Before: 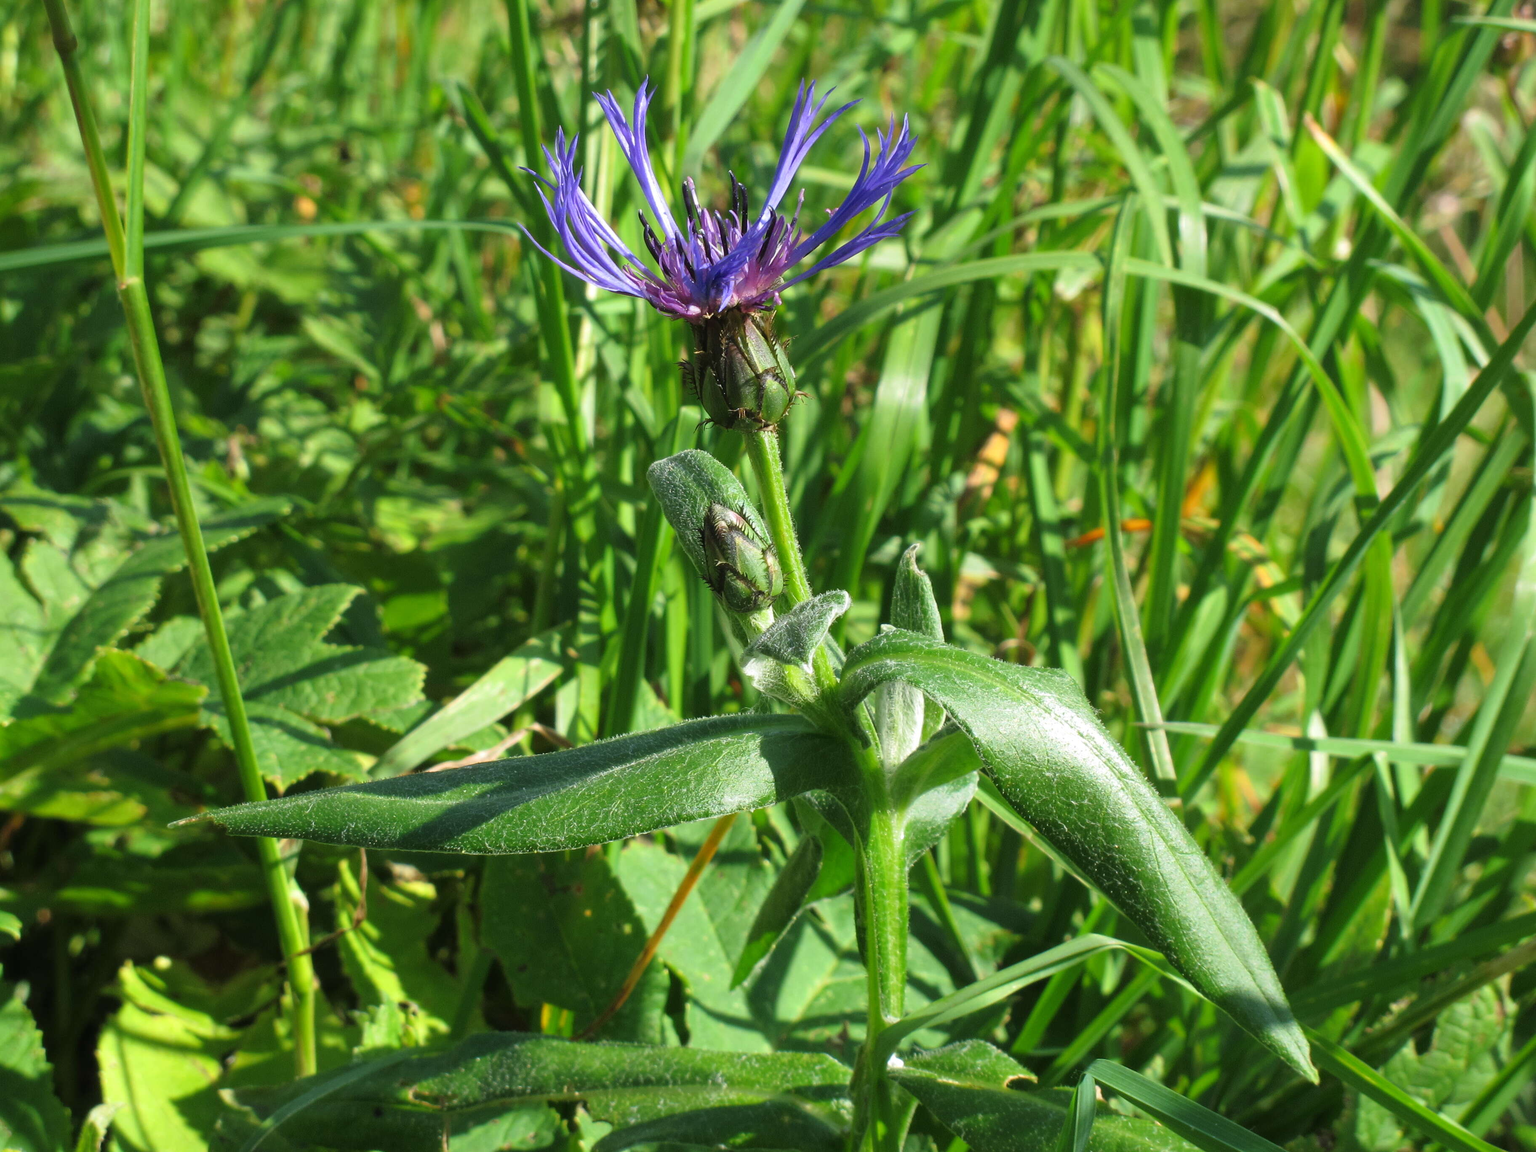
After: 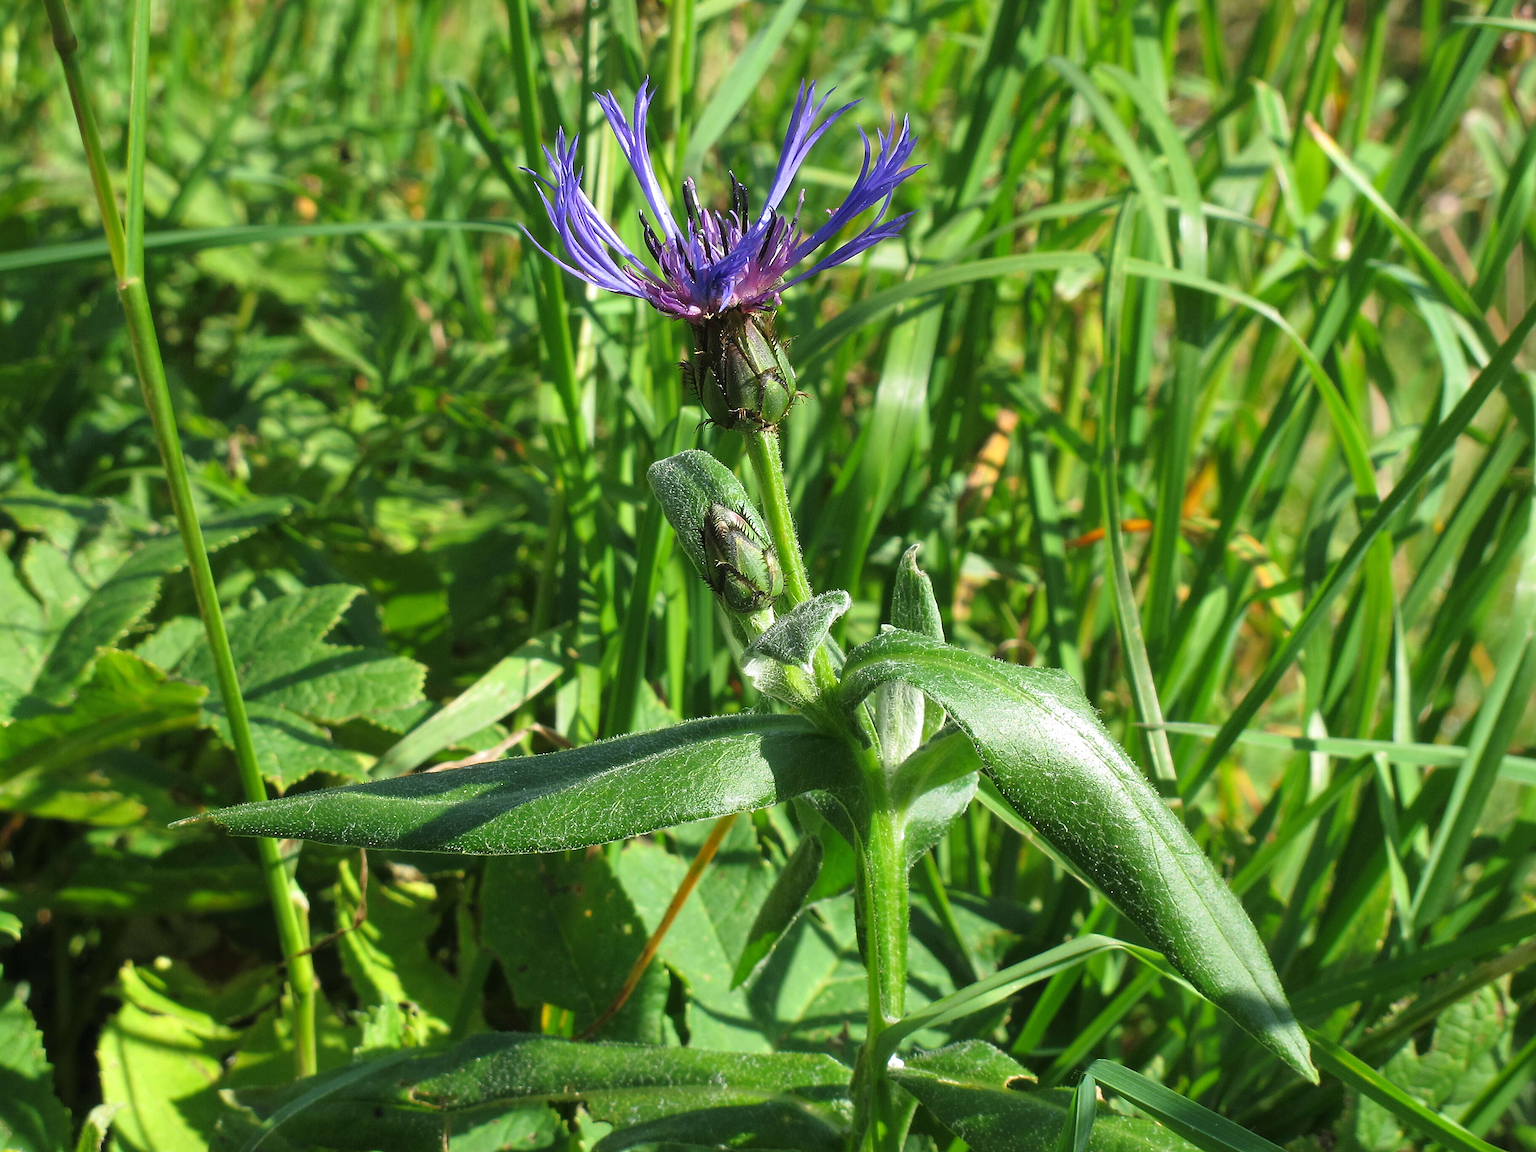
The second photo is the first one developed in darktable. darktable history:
sharpen: radius 1.38, amount 1.235, threshold 0.709
